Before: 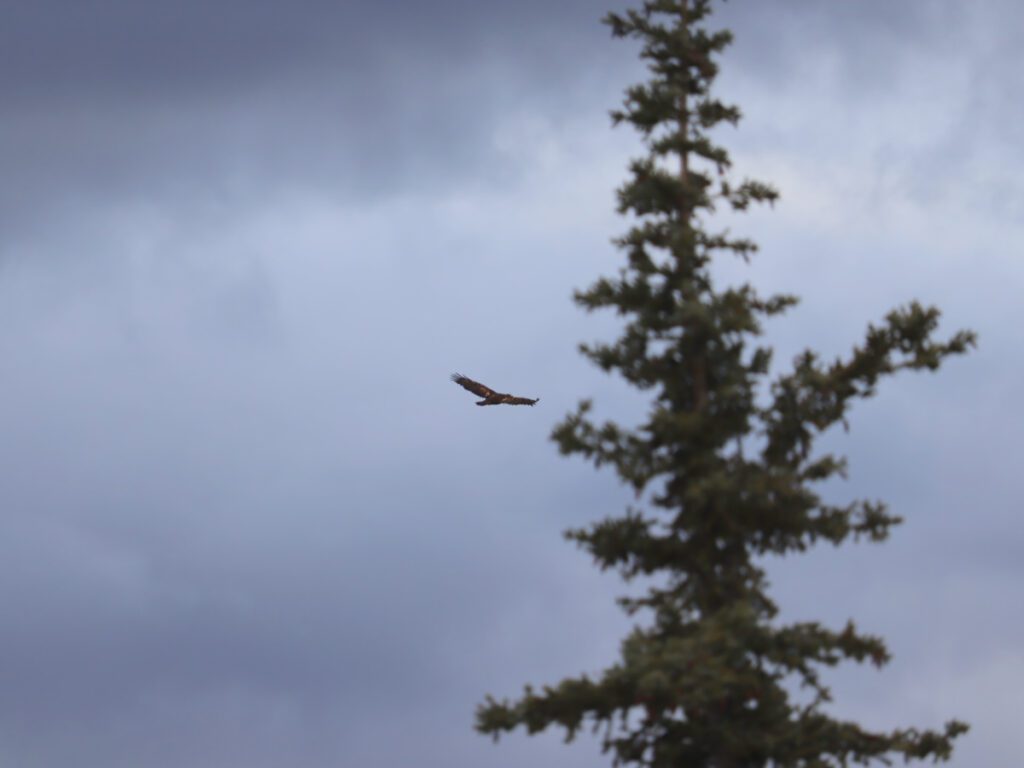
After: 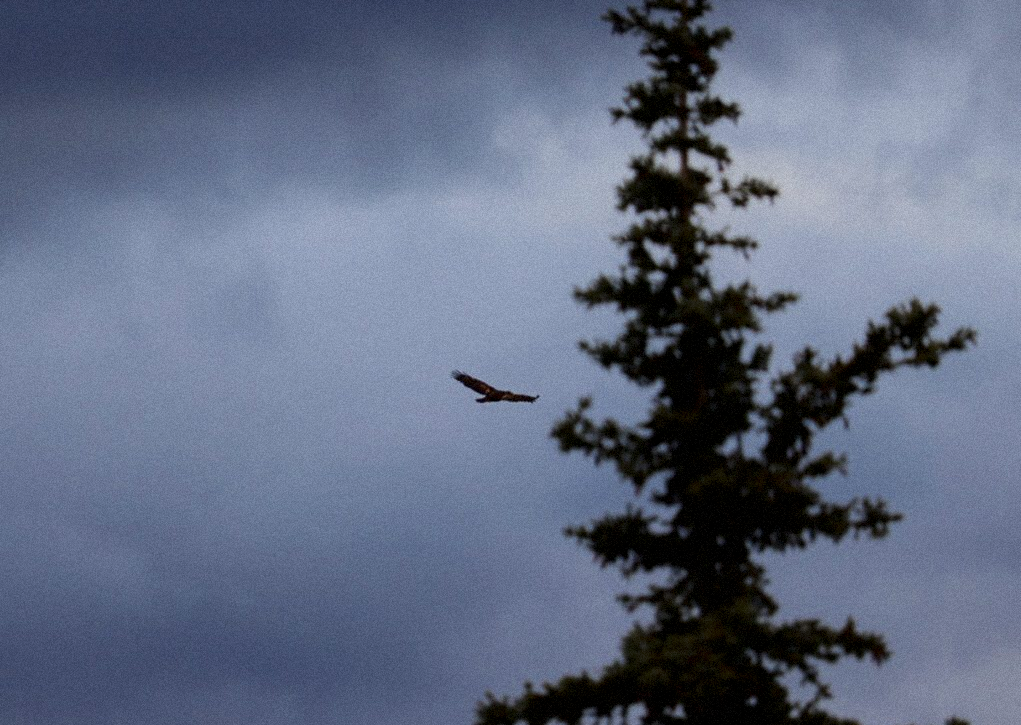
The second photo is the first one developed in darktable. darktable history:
color correction: saturation 0.8
grain: mid-tones bias 0%
local contrast: highlights 100%, shadows 100%, detail 120%, midtone range 0.2
crop: top 0.448%, right 0.264%, bottom 5.045%
contrast brightness saturation: contrast 0.1, brightness -0.26, saturation 0.14
contrast equalizer: y [[0.5, 0.5, 0.468, 0.5, 0.5, 0.5], [0.5 ×6], [0.5 ×6], [0 ×6], [0 ×6]]
filmic rgb: black relative exposure -7.75 EV, white relative exposure 4.4 EV, threshold 3 EV, target black luminance 0%, hardness 3.76, latitude 50.51%, contrast 1.074, highlights saturation mix 10%, shadows ↔ highlights balance -0.22%, color science v4 (2020), enable highlight reconstruction true
